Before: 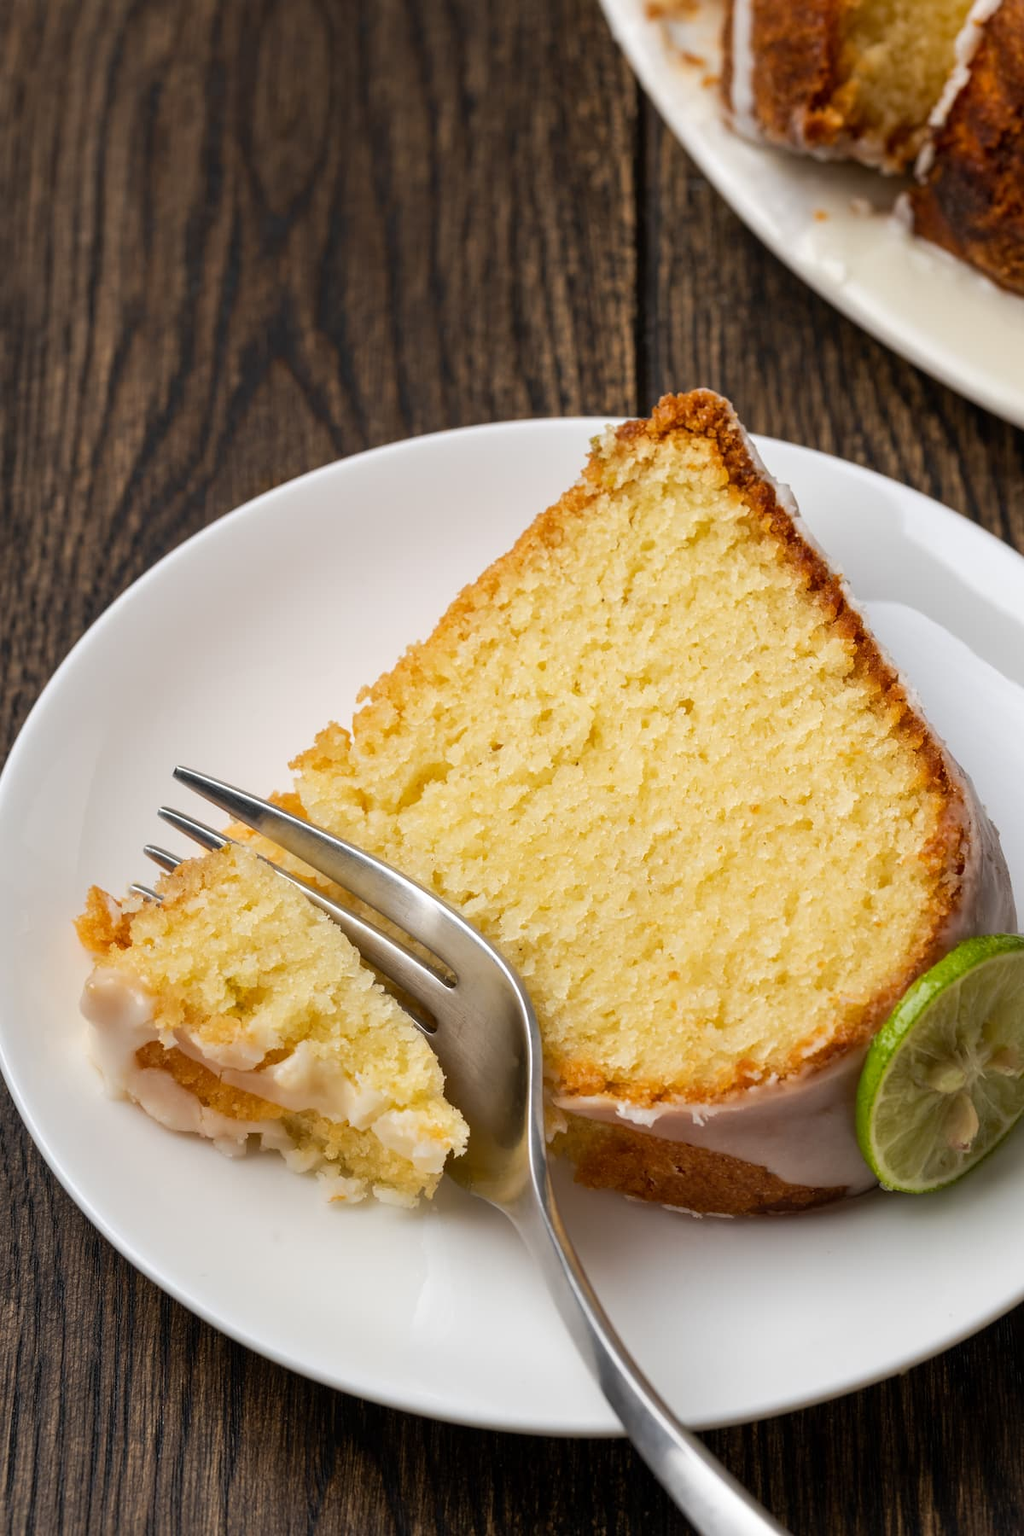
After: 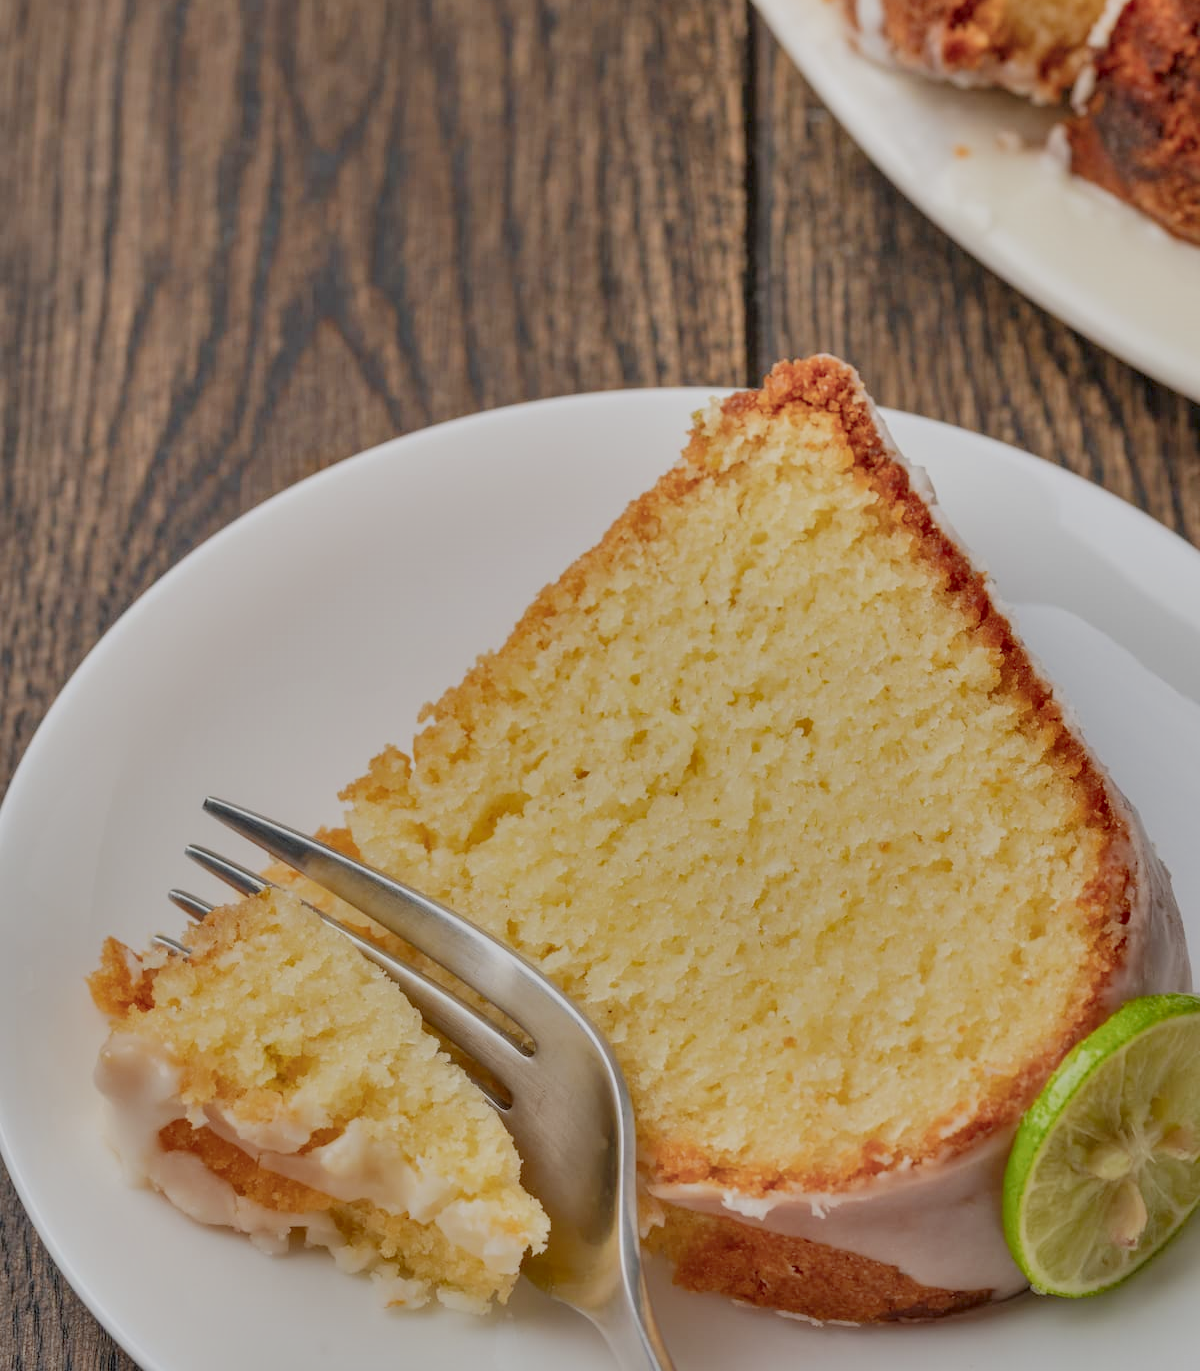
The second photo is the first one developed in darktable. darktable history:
color zones: curves: ch1 [(0, 0.469) (0.001, 0.469) (0.12, 0.446) (0.248, 0.469) (0.5, 0.5) (0.748, 0.5) (0.999, 0.469) (1, 0.469)]
exposure: black level correction 0, exposure 1.278 EV, compensate highlight preservation false
crop: top 5.617%, bottom 18.182%
shadows and highlights: radius 100.79, shadows 50.68, highlights -64.04, soften with gaussian
contrast brightness saturation: contrast 0.089, saturation 0.279
filmic rgb: black relative exposure -13.89 EV, white relative exposure 7.95 EV, hardness 3.74, latitude 49.99%, contrast 0.512
local contrast: highlights 41%, shadows 63%, detail 136%, midtone range 0.511
